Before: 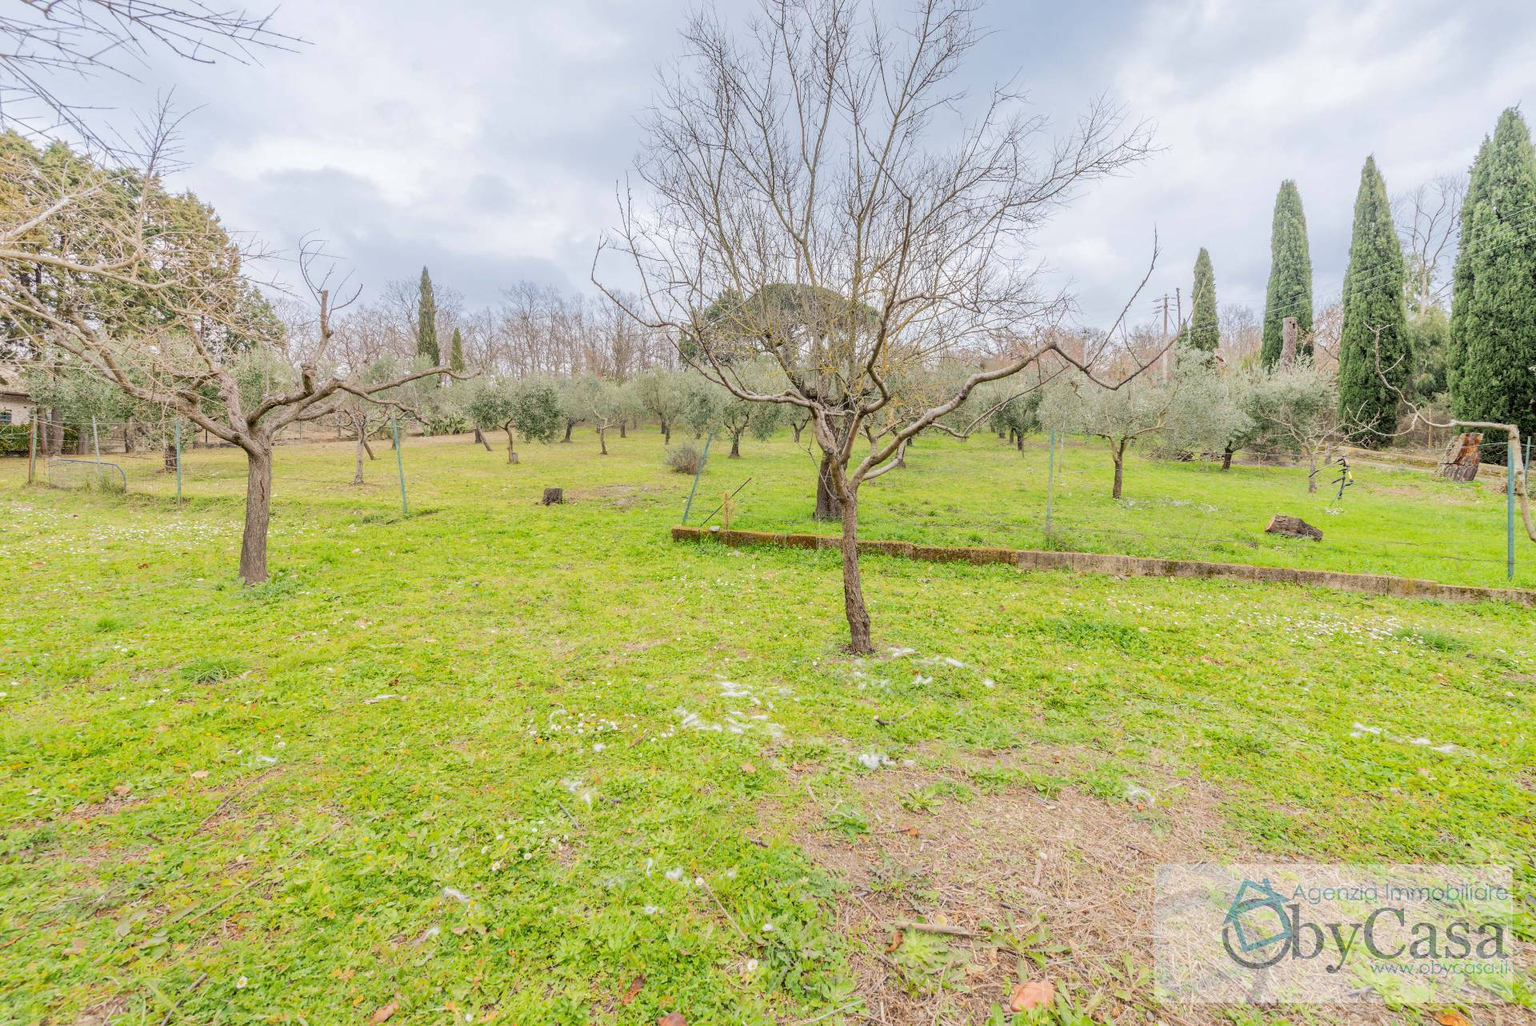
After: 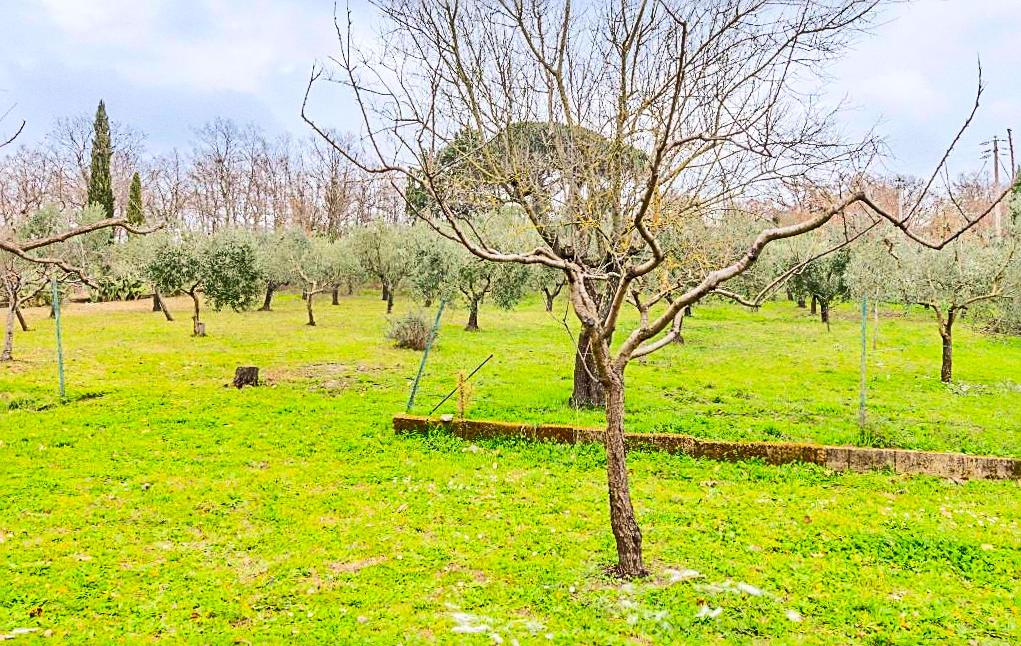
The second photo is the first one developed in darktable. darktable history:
rotate and perspective: rotation 0.215°, lens shift (vertical) -0.139, crop left 0.069, crop right 0.939, crop top 0.002, crop bottom 0.996
shadows and highlights: low approximation 0.01, soften with gaussian
contrast brightness saturation: contrast 0.24, brightness 0.26, saturation 0.39
sharpen: radius 2.543, amount 0.636
crop: left 20.932%, top 15.471%, right 21.848%, bottom 34.081%
grain: coarseness 7.08 ISO, strength 21.67%, mid-tones bias 59.58%
